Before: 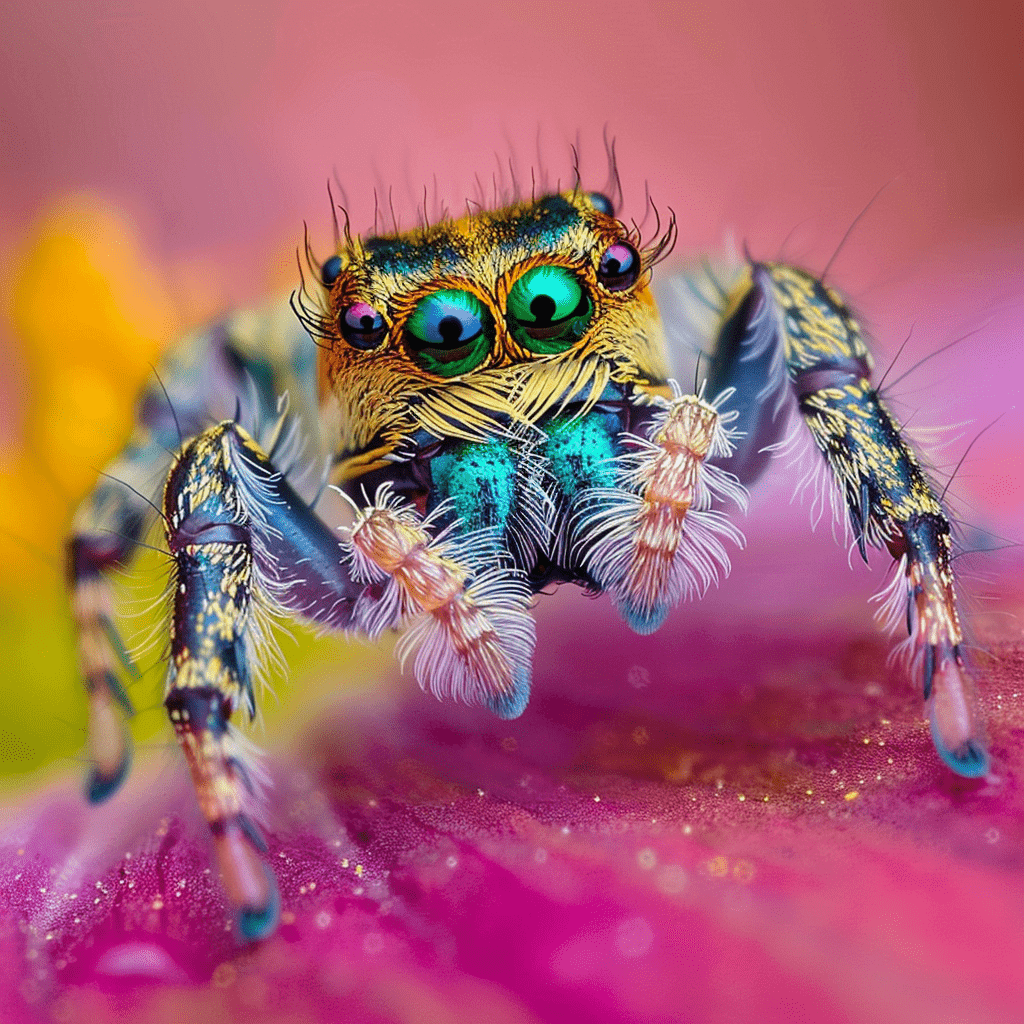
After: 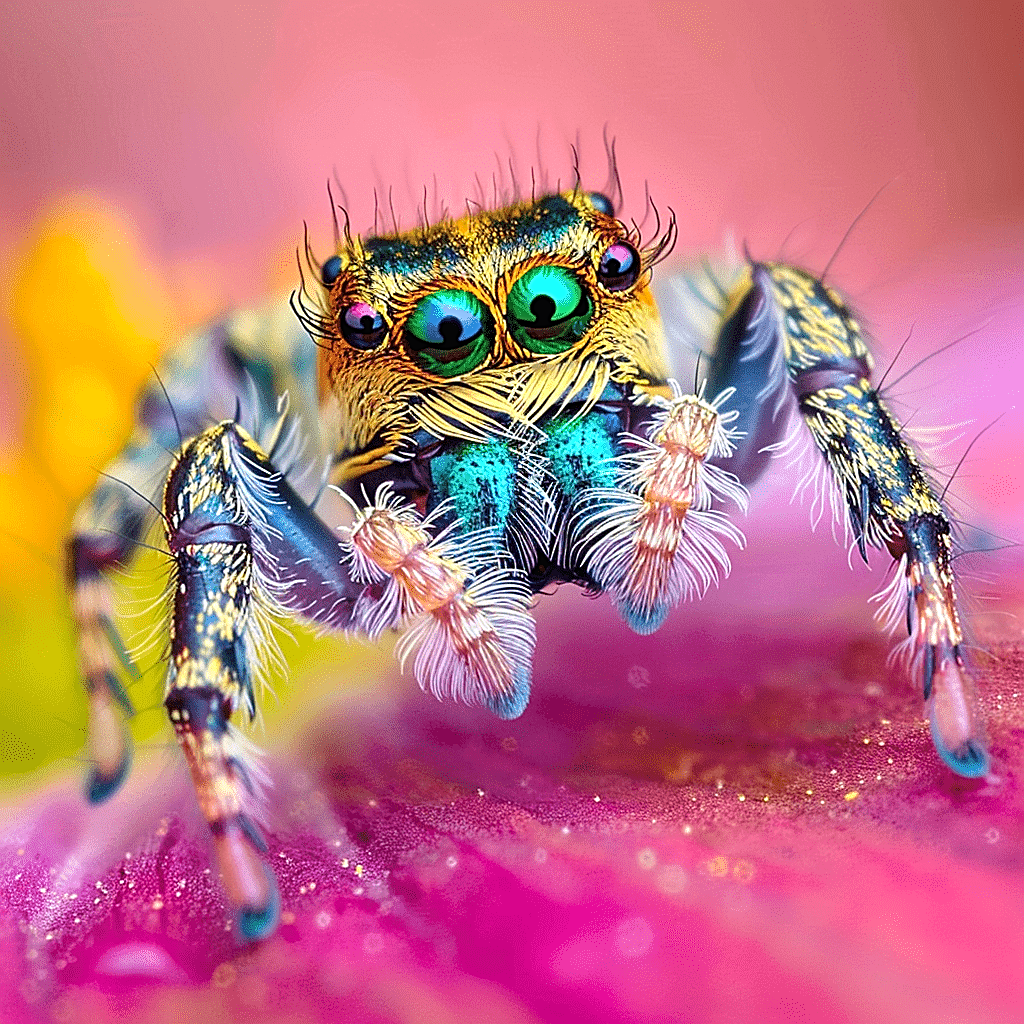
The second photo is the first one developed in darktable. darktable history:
sharpen: on, module defaults
exposure: black level correction 0.001, exposure 0.5 EV, compensate highlight preservation false
